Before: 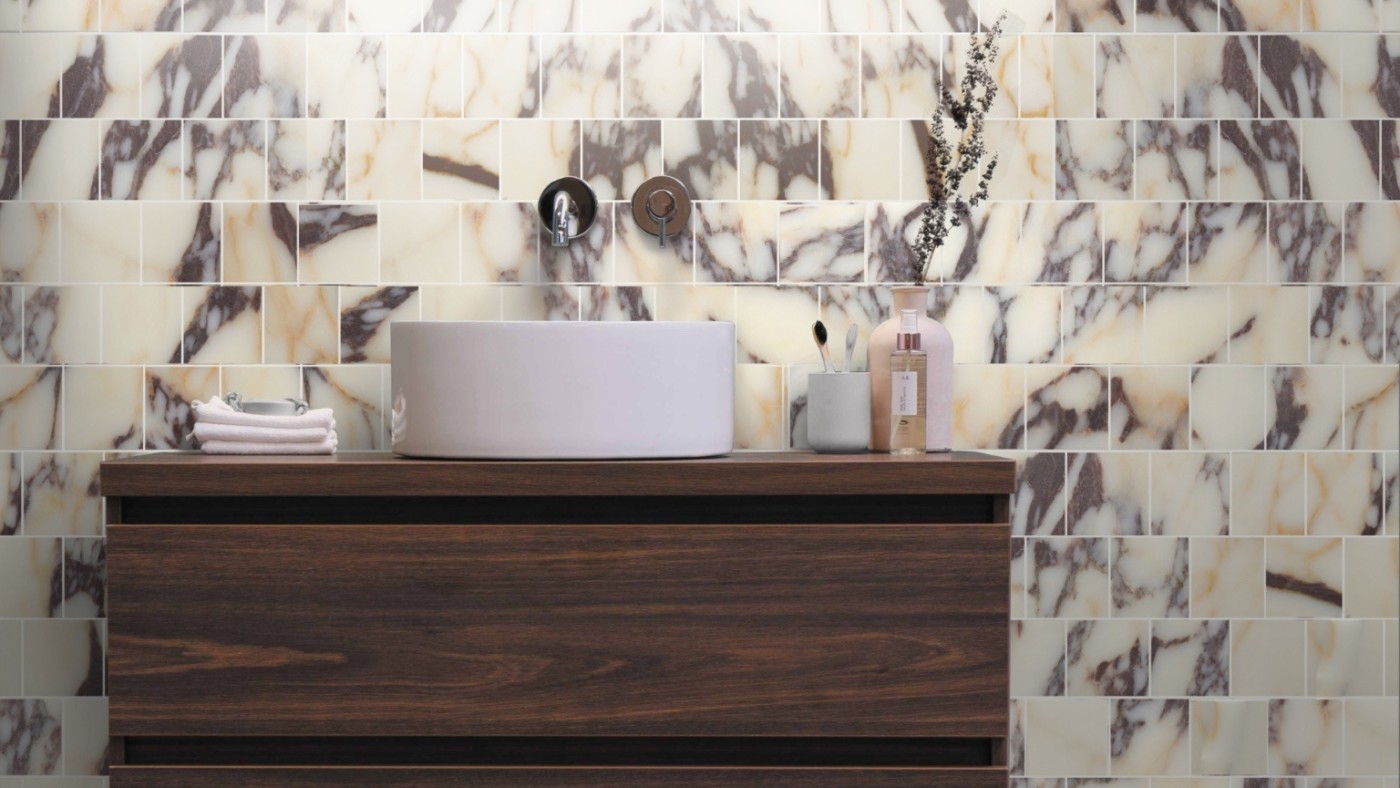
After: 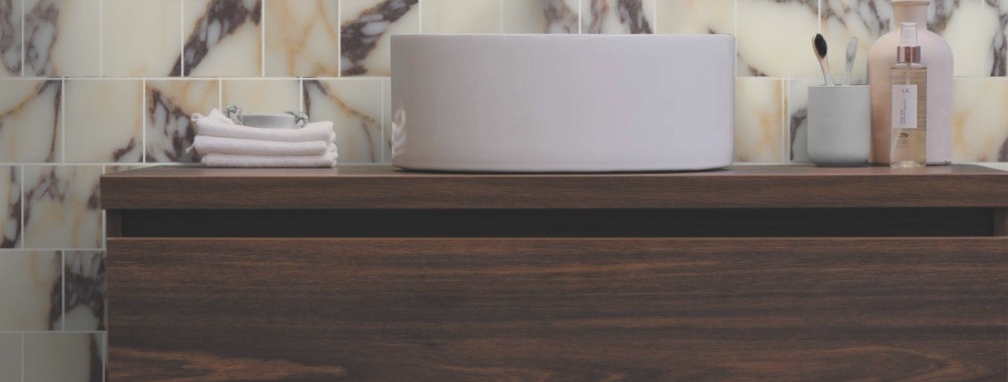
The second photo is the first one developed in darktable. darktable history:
color balance: lift [1.01, 1, 1, 1], gamma [1.097, 1, 1, 1], gain [0.85, 1, 1, 1]
exposure: exposure -0.21 EV, compensate highlight preservation false
crop: top 36.498%, right 27.964%, bottom 14.995%
